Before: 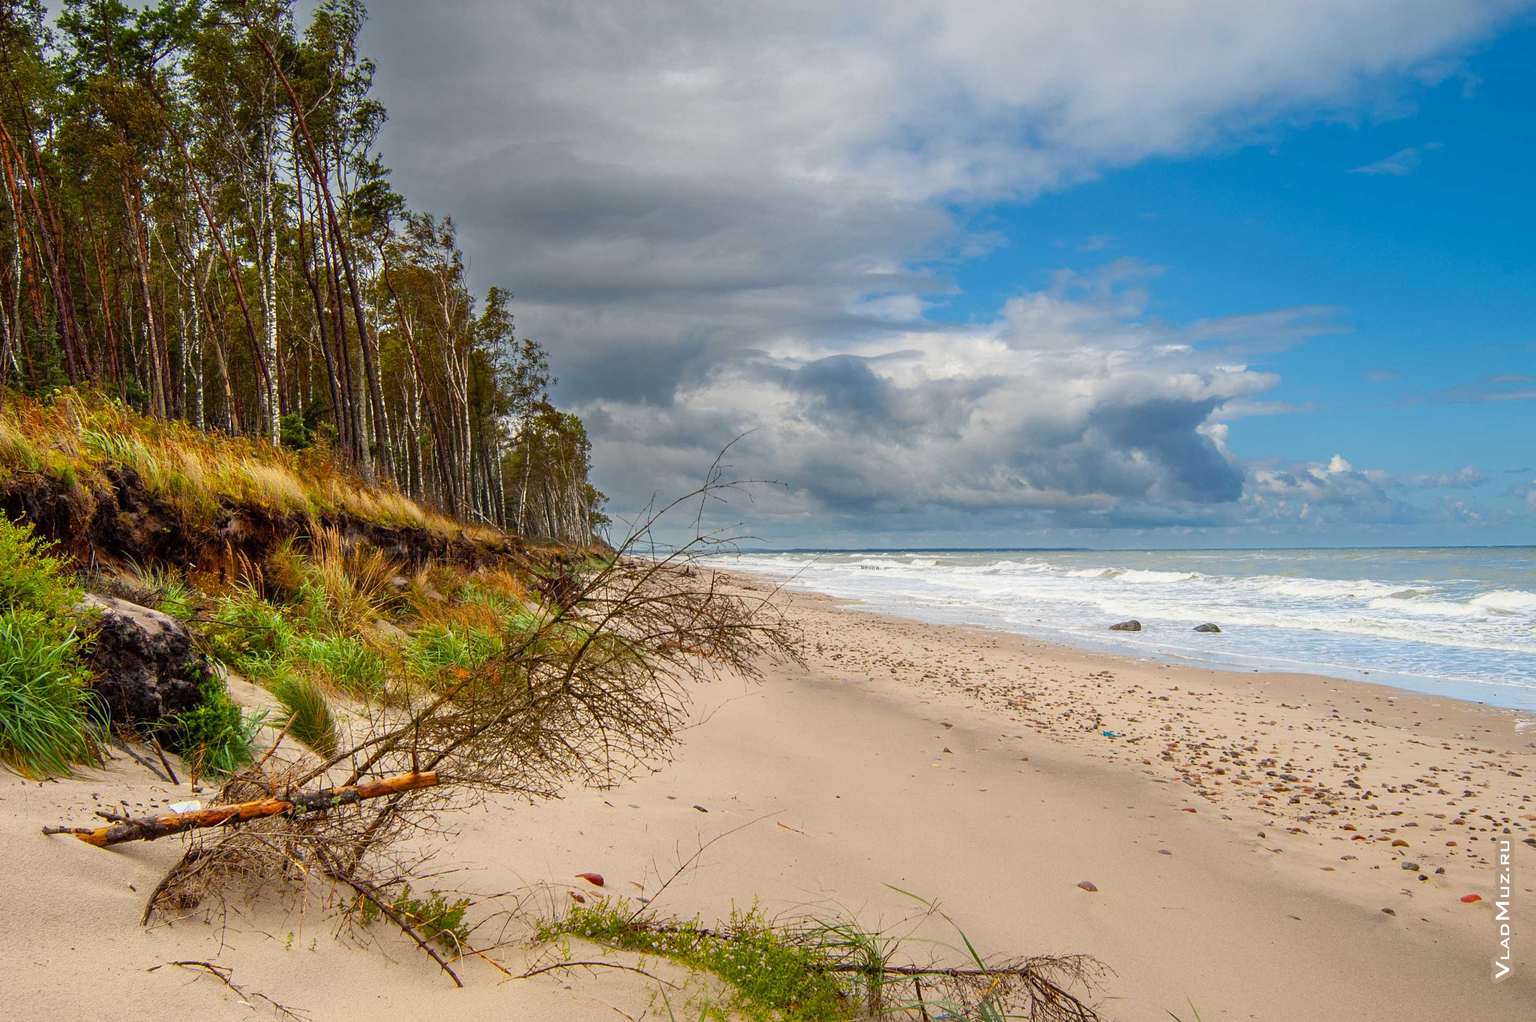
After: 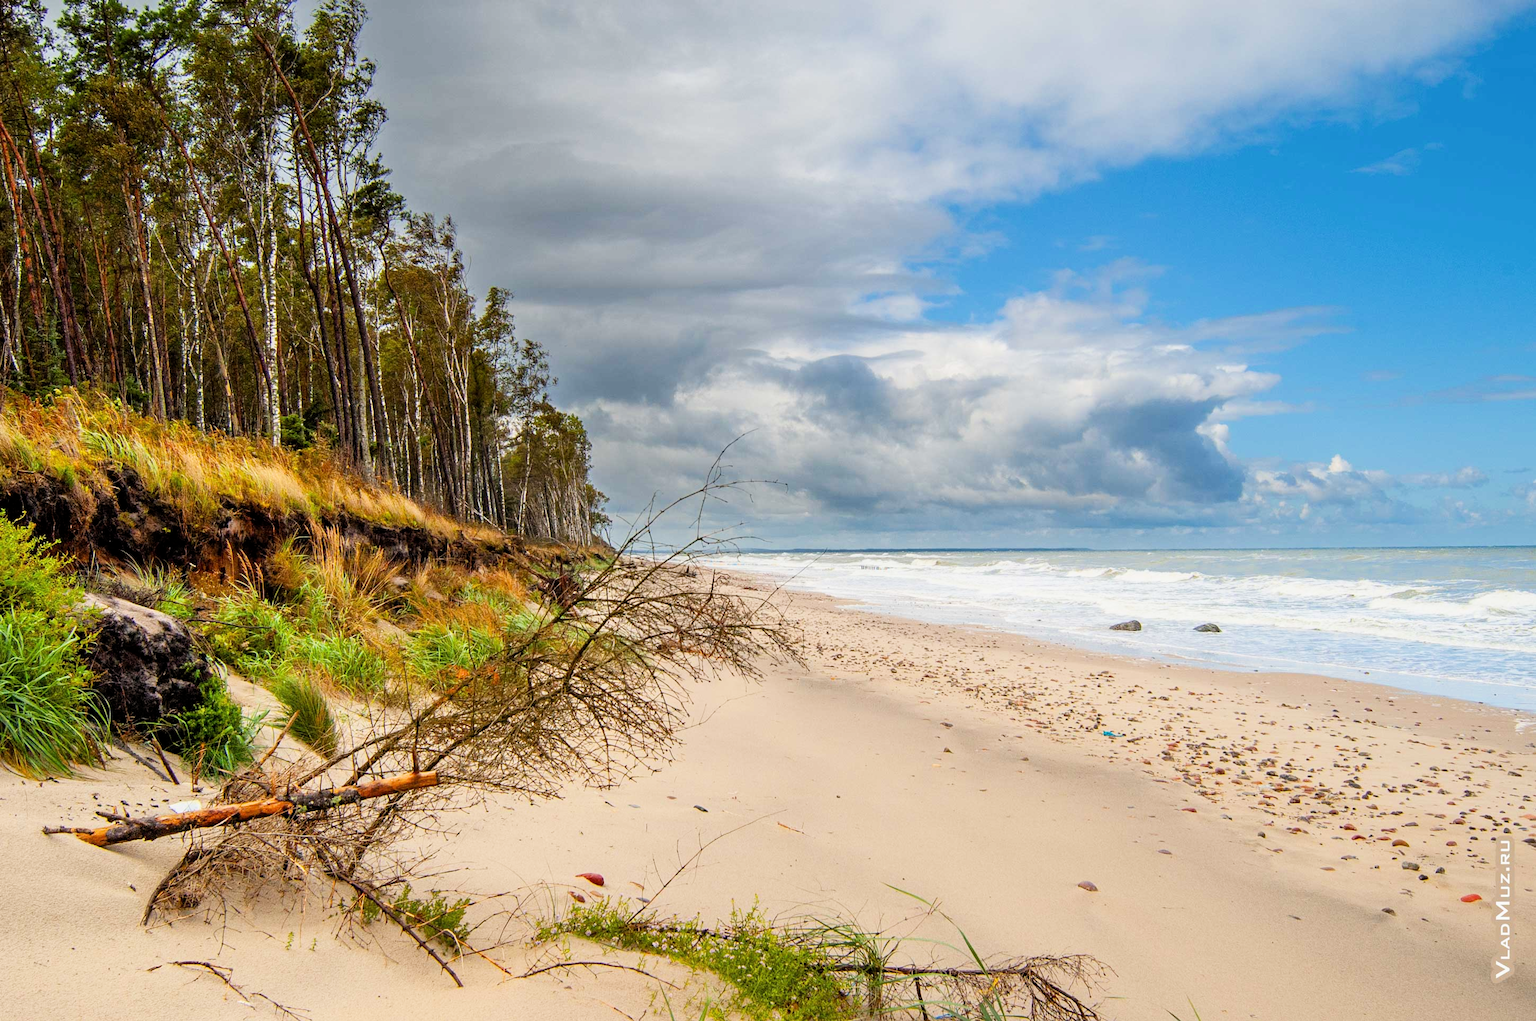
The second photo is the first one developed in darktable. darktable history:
exposure: exposure 0.551 EV, compensate highlight preservation false
filmic rgb: middle gray luminance 9.39%, black relative exposure -10.62 EV, white relative exposure 3.45 EV, threshold 2.99 EV, target black luminance 0%, hardness 6, latitude 59.55%, contrast 1.09, highlights saturation mix 3.86%, shadows ↔ highlights balance 28.88%, enable highlight reconstruction true
